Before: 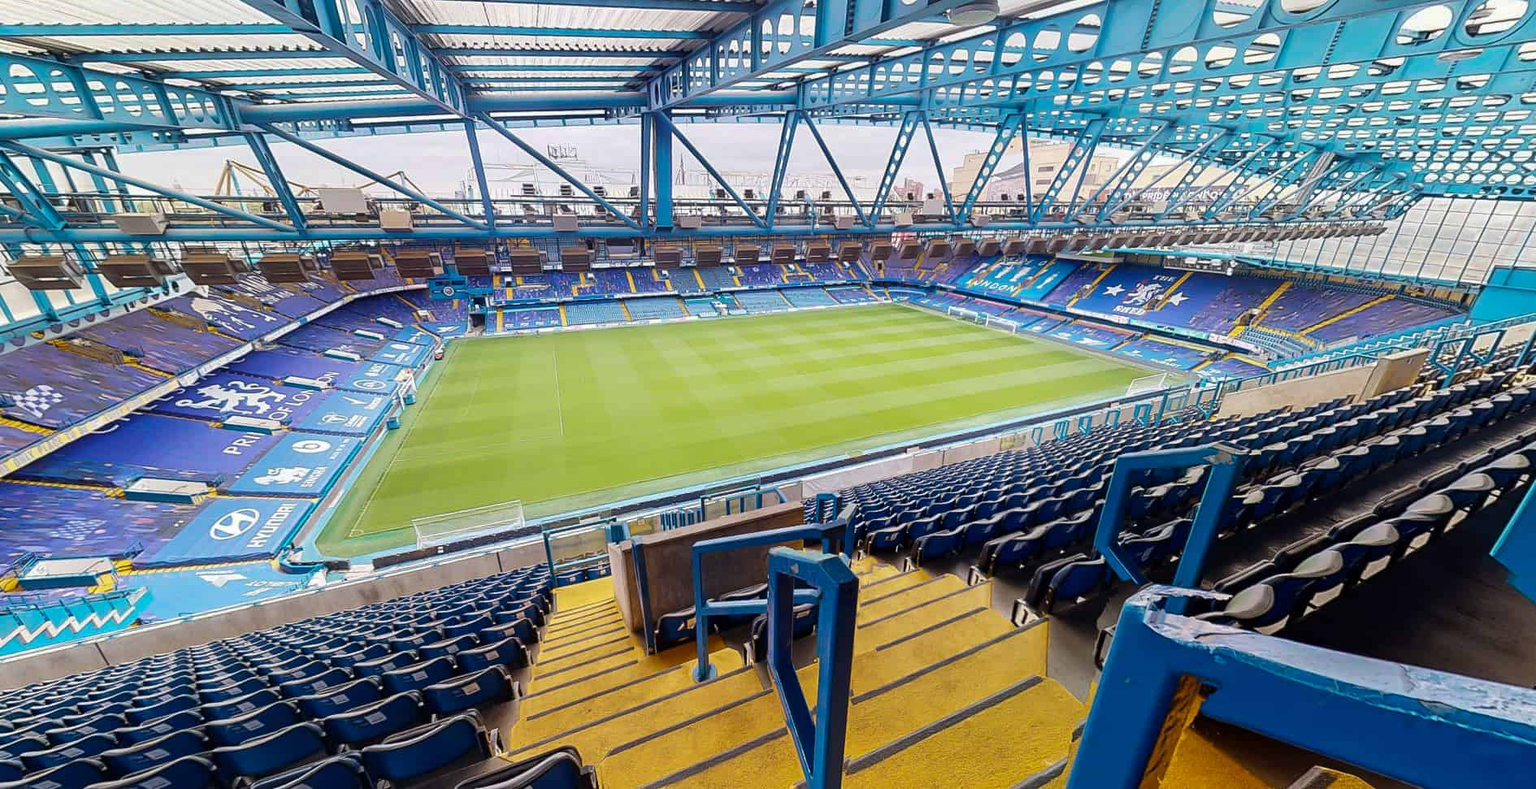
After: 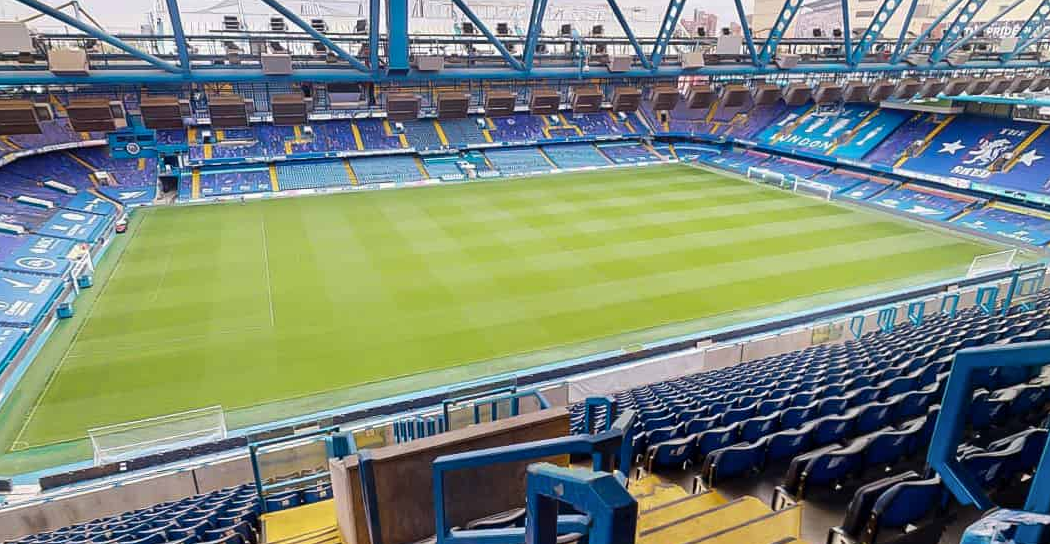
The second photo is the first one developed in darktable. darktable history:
shadows and highlights: shadows 36.15, highlights -27.58, soften with gaussian
crop and rotate: left 22.192%, top 21.692%, right 22.232%, bottom 22.283%
